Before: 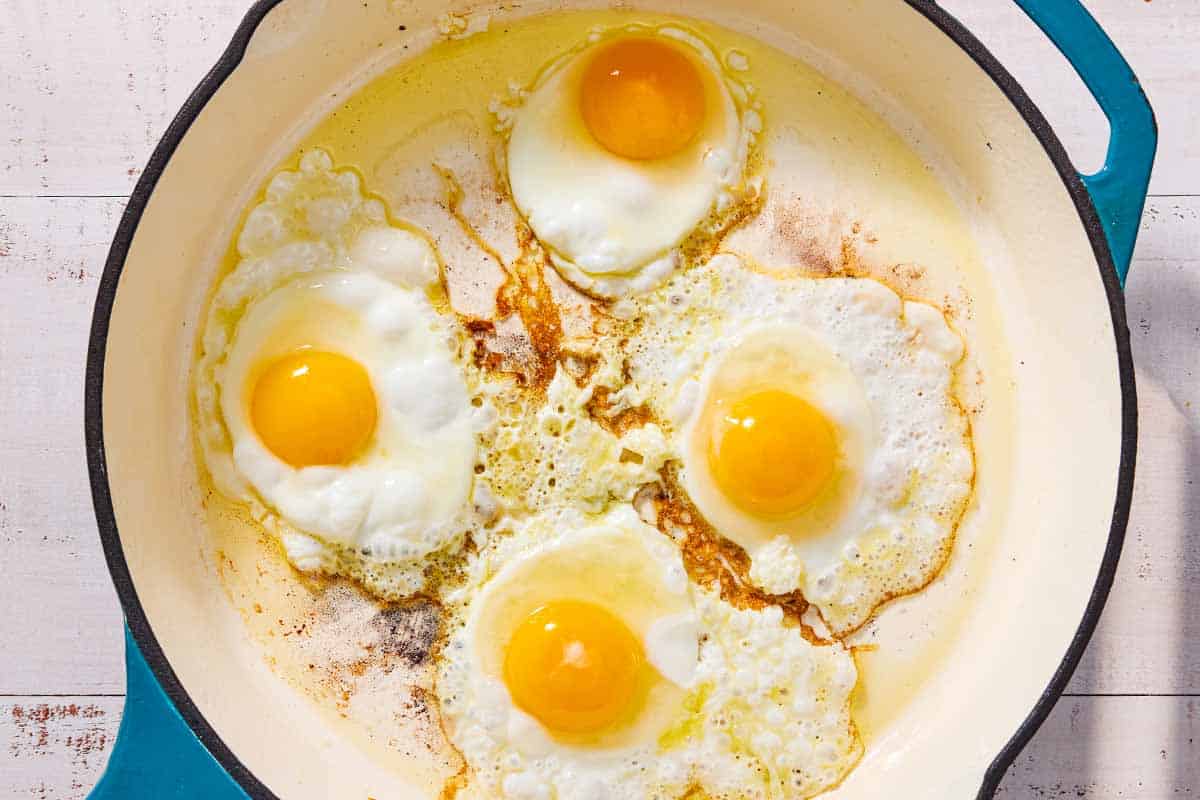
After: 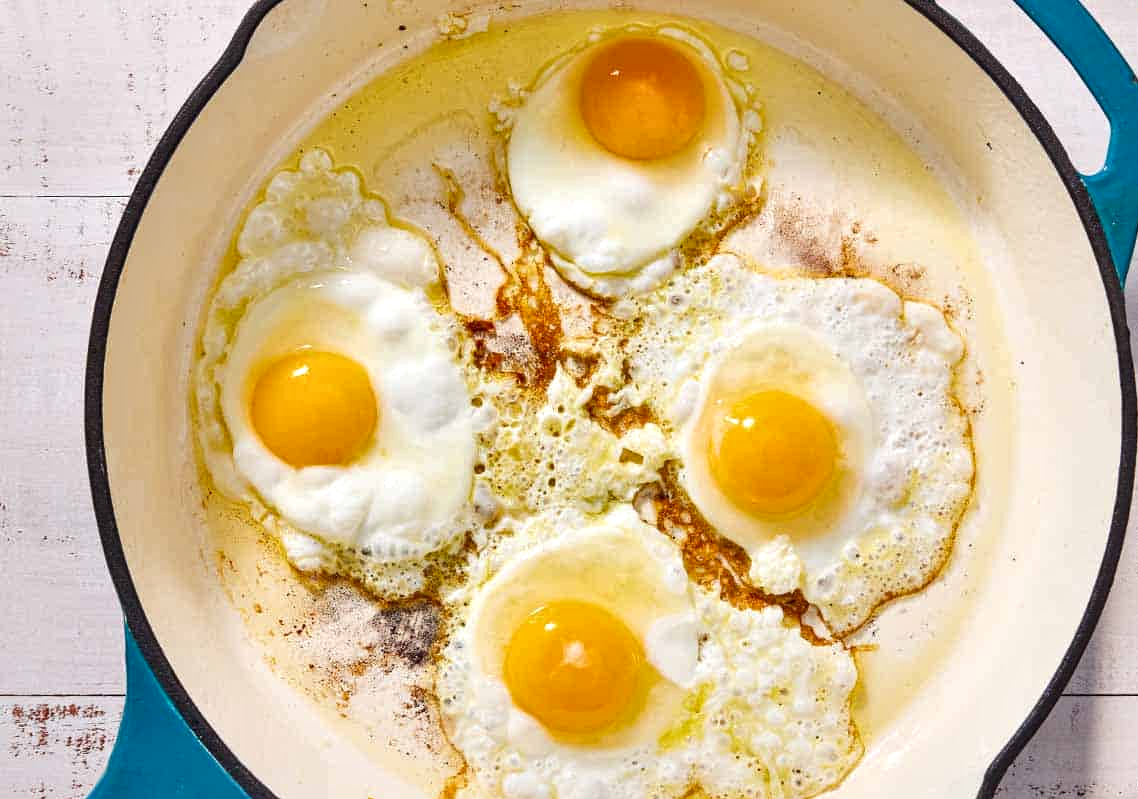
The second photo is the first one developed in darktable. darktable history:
crop and rotate: right 5.167%
local contrast: mode bilateral grid, contrast 50, coarseness 50, detail 150%, midtone range 0.2
